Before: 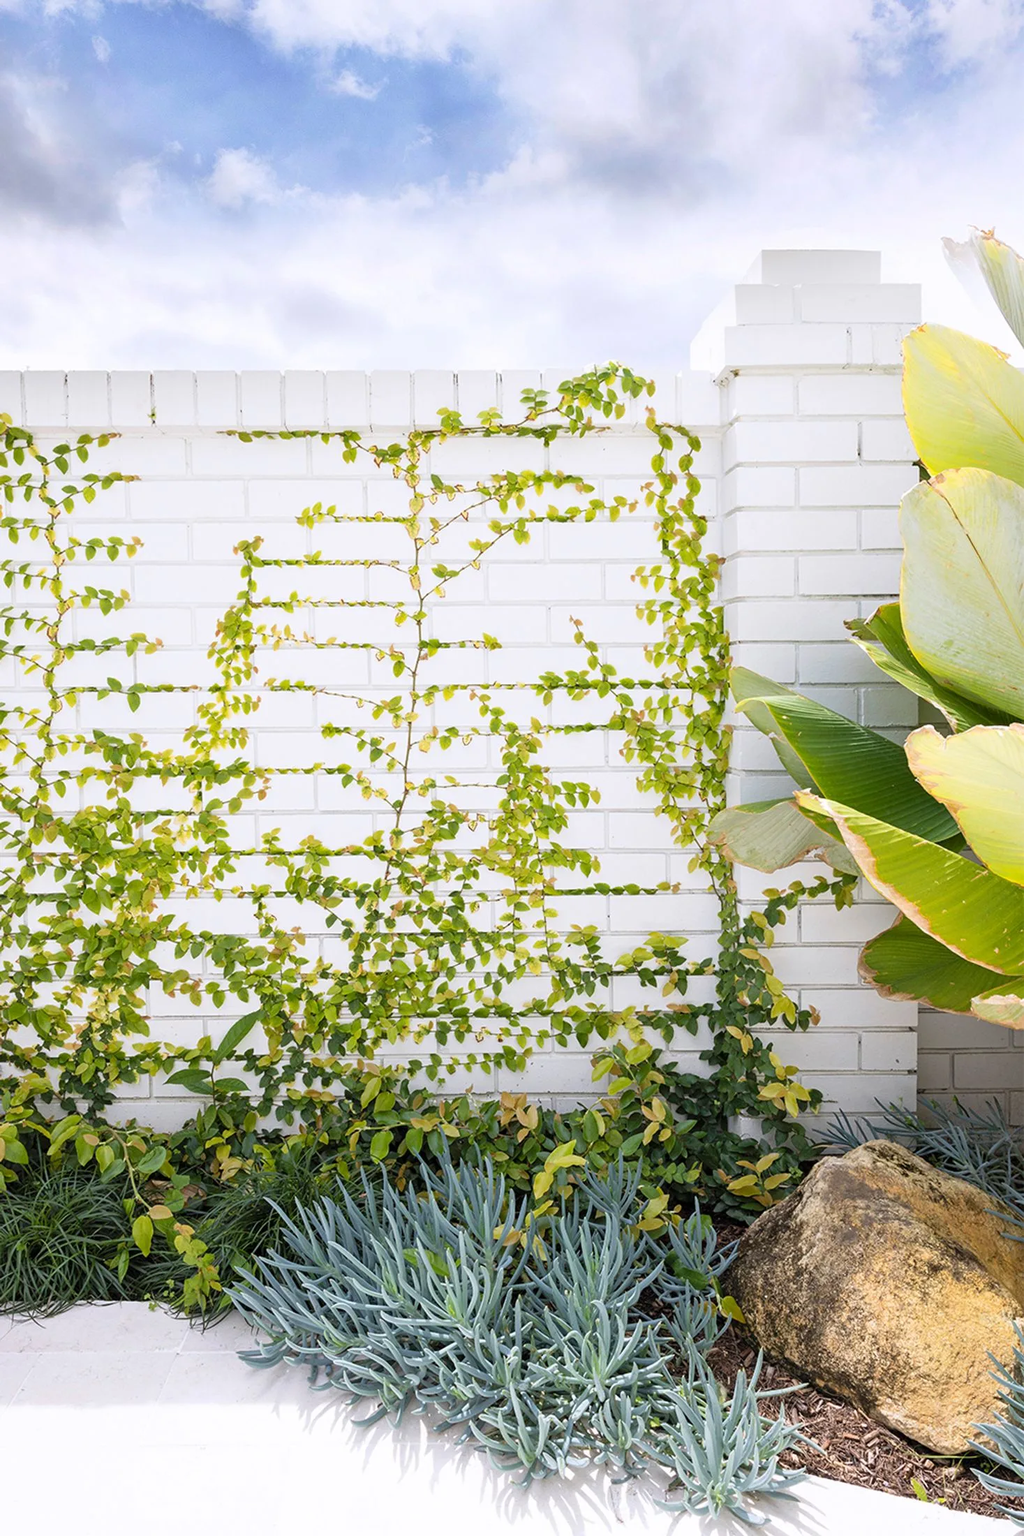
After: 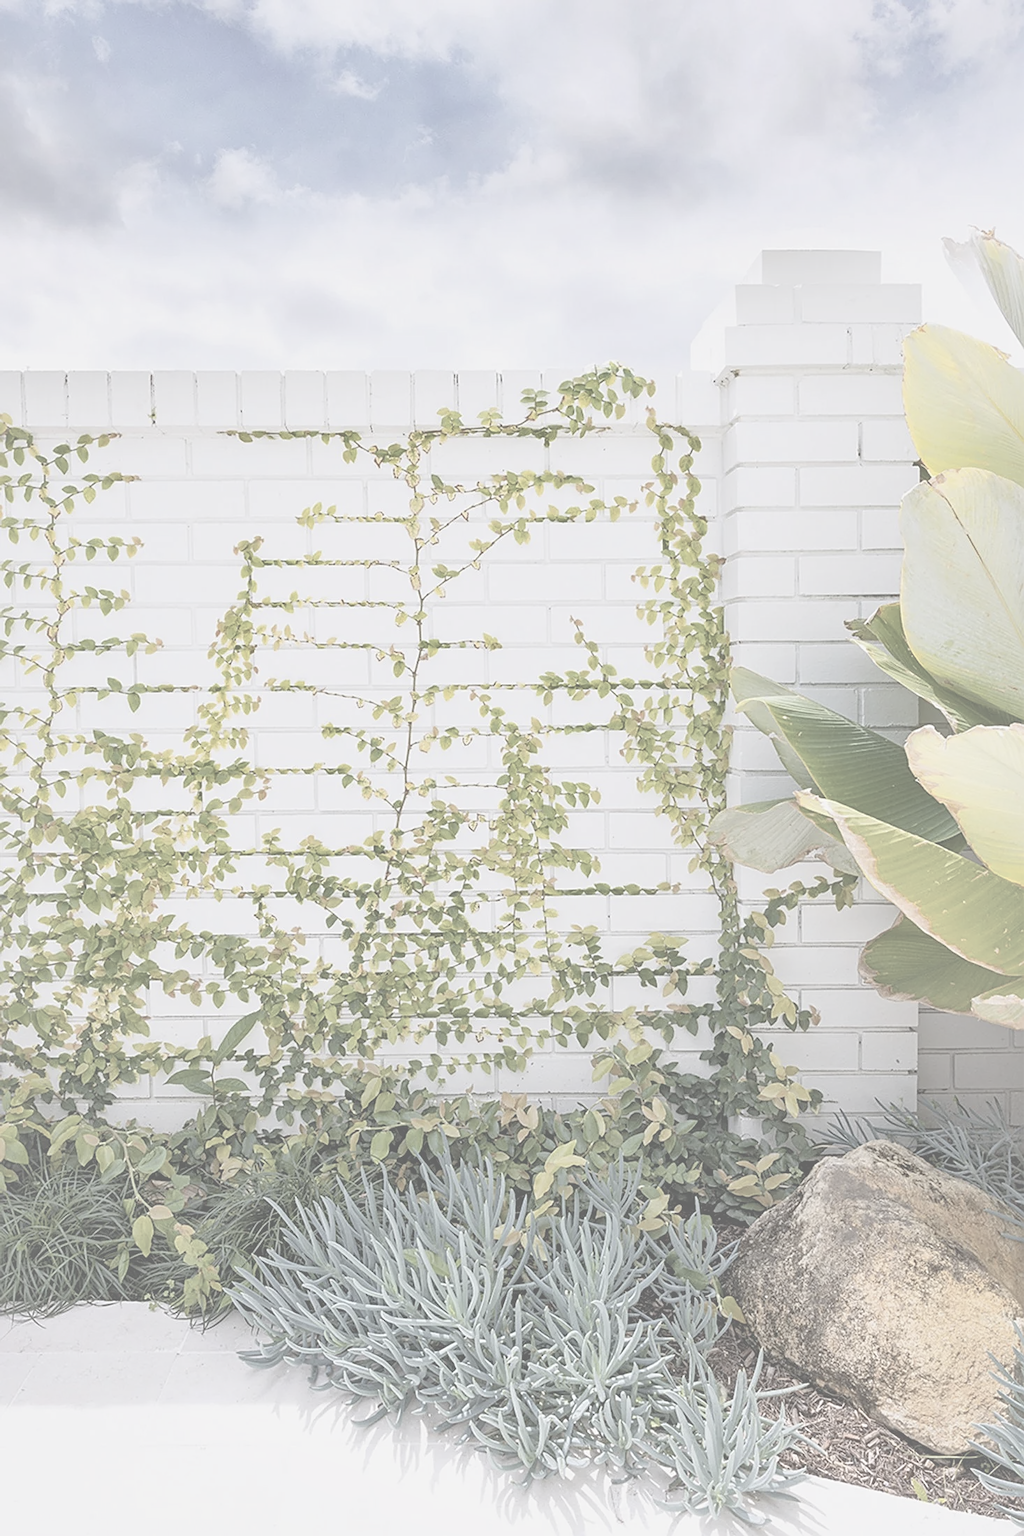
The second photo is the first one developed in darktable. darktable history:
contrast brightness saturation: contrast -0.302, brightness 0.758, saturation -0.776
exposure: black level correction 0.001, exposure 0.498 EV, compensate exposure bias true, compensate highlight preservation false
sharpen: on, module defaults
shadows and highlights: on, module defaults
